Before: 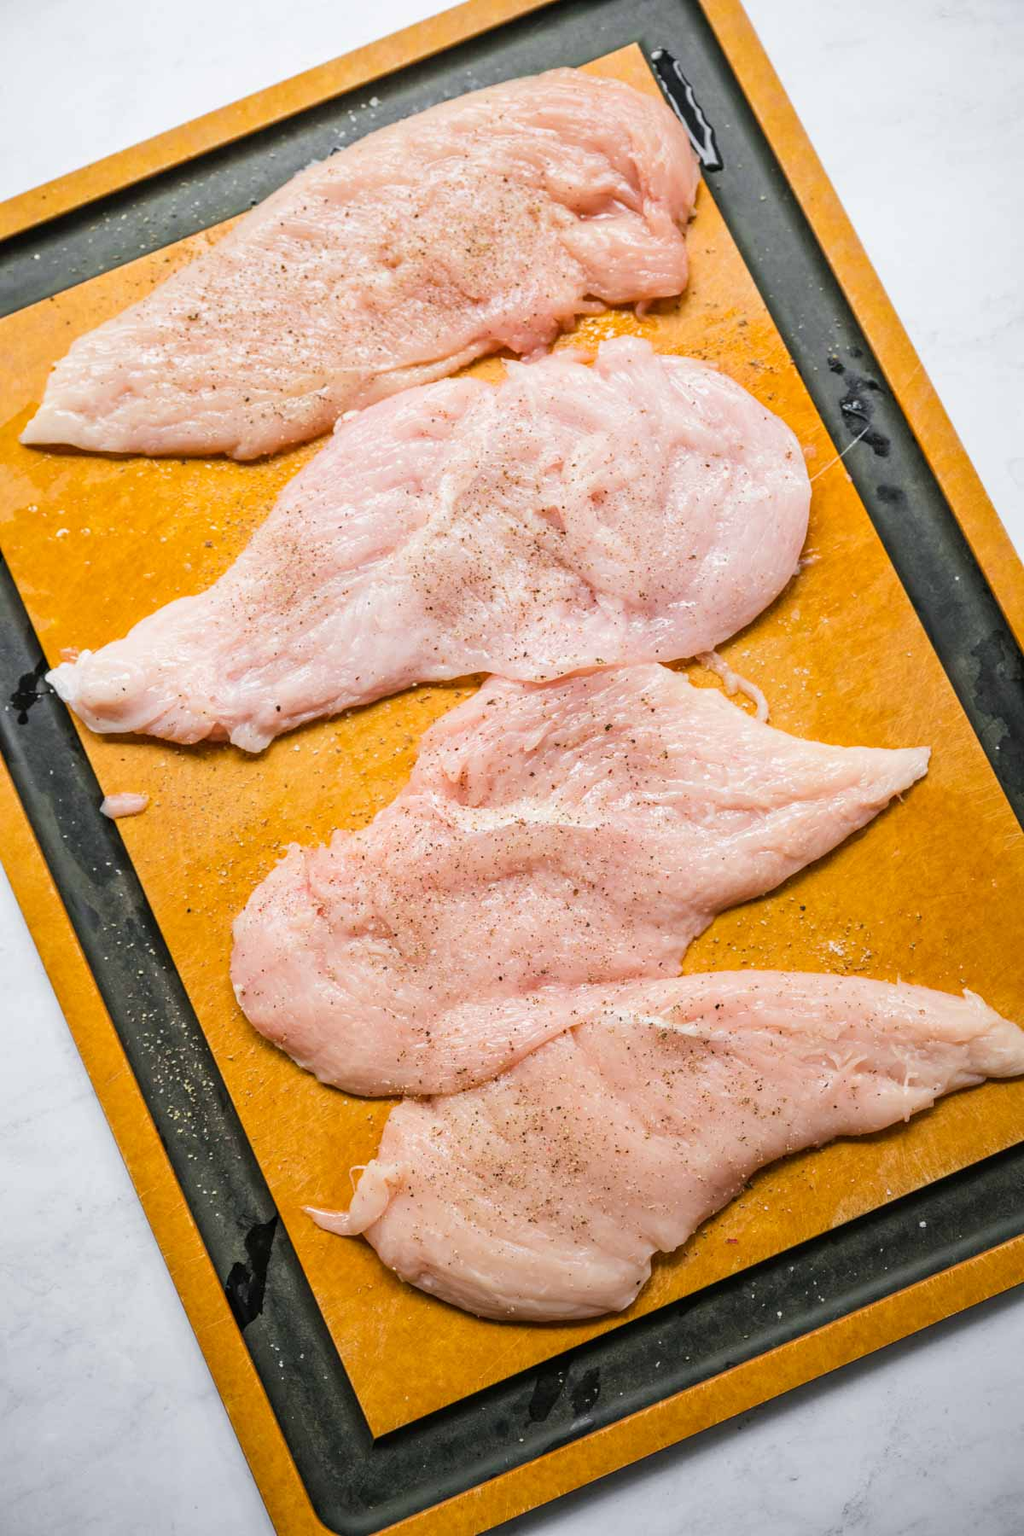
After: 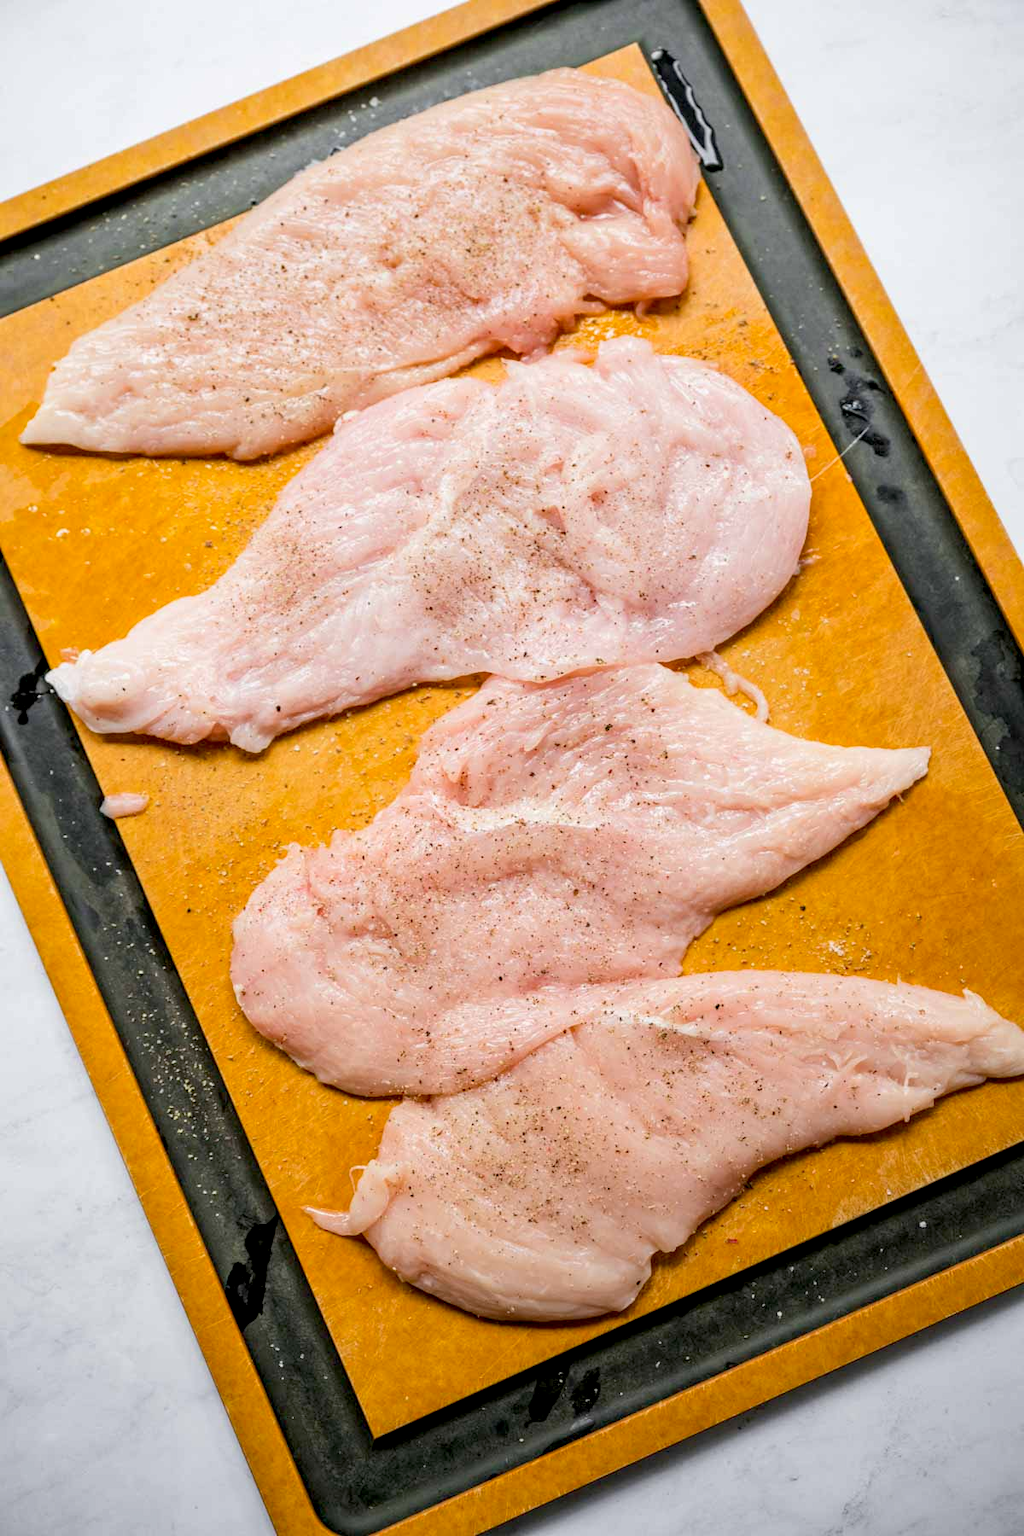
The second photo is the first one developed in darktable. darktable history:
exposure: black level correction 0.01, exposure 0.006 EV, compensate highlight preservation false
